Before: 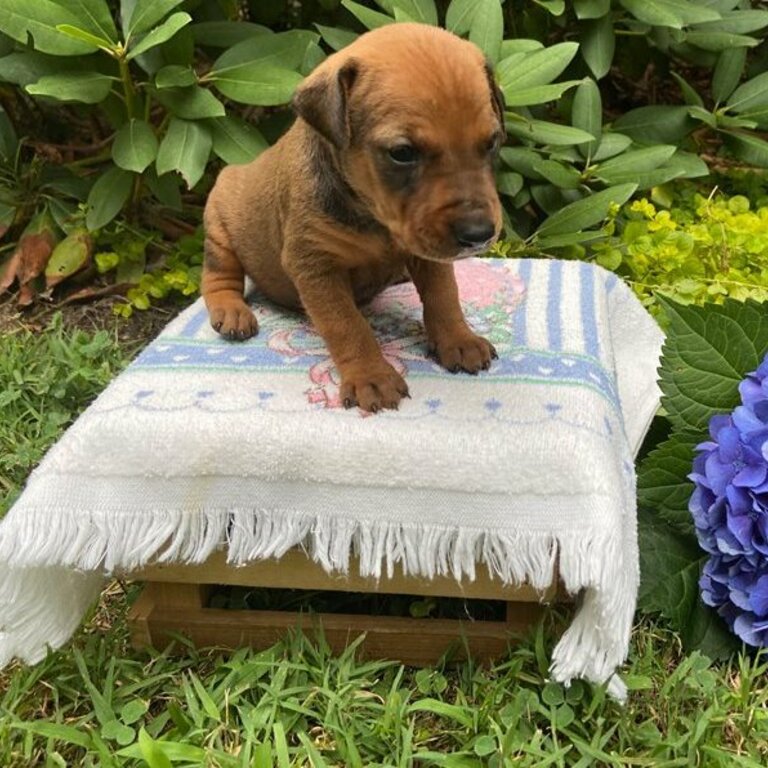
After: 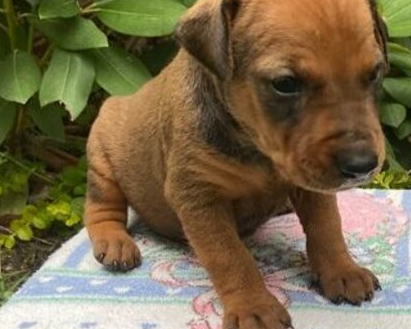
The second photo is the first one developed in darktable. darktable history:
crop: left 15.297%, top 9.034%, right 31.103%, bottom 48.117%
